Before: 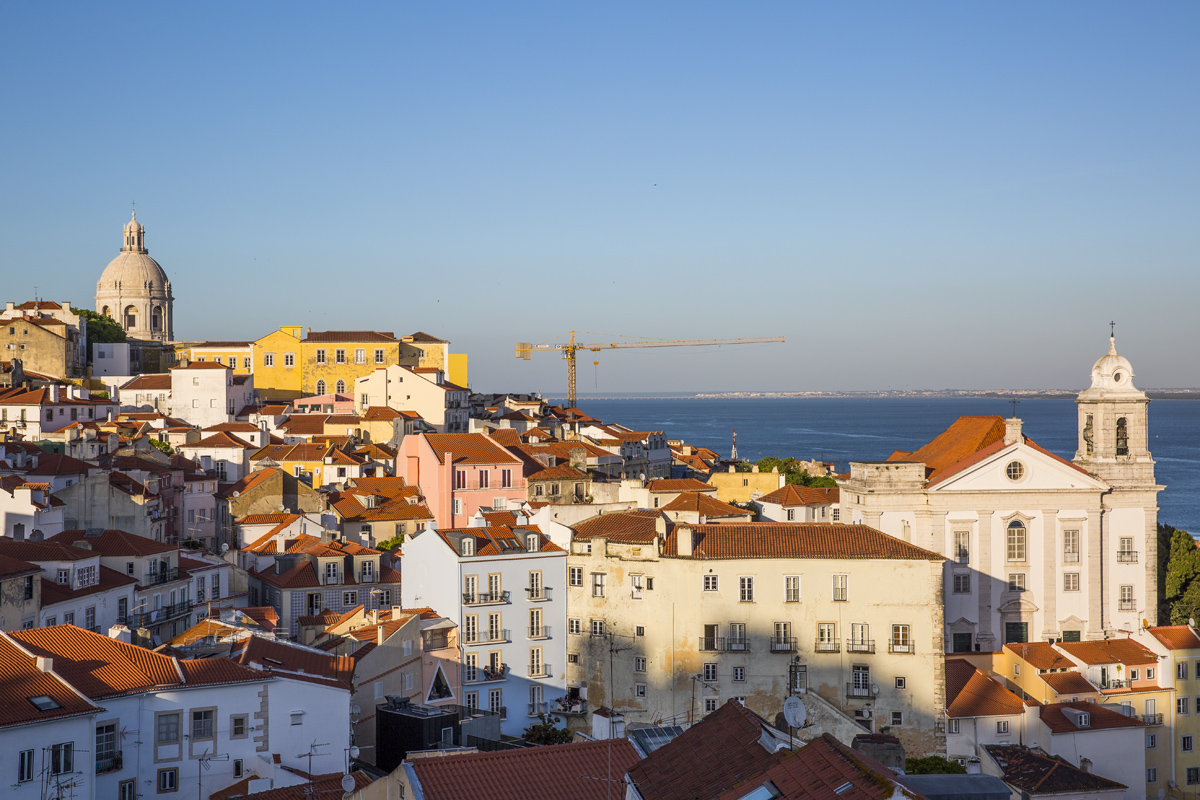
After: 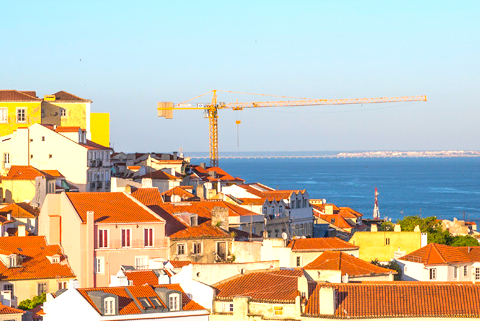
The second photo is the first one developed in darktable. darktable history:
exposure: exposure 0.69 EV, compensate highlight preservation false
crop: left 29.898%, top 30.183%, right 30.08%, bottom 29.669%
contrast brightness saturation: brightness 0.092, saturation 0.195
